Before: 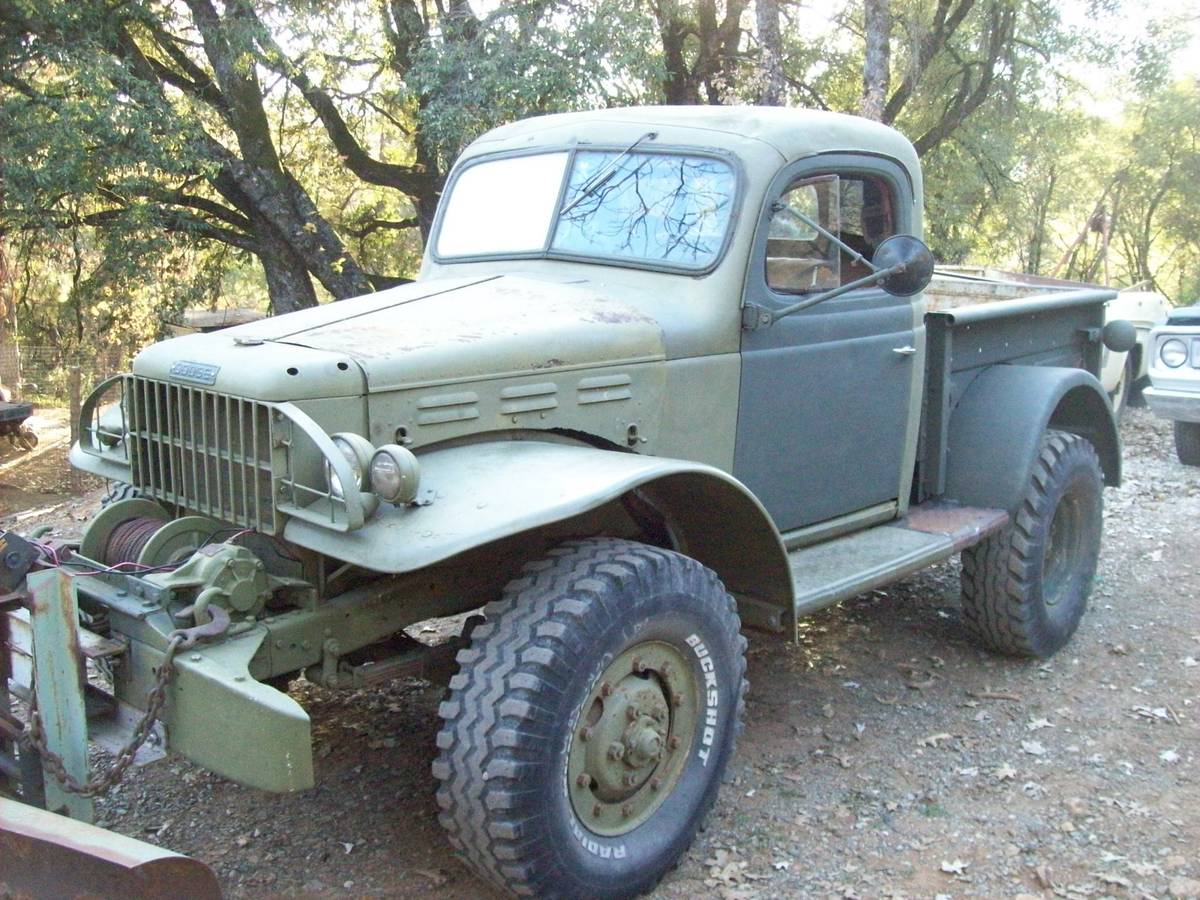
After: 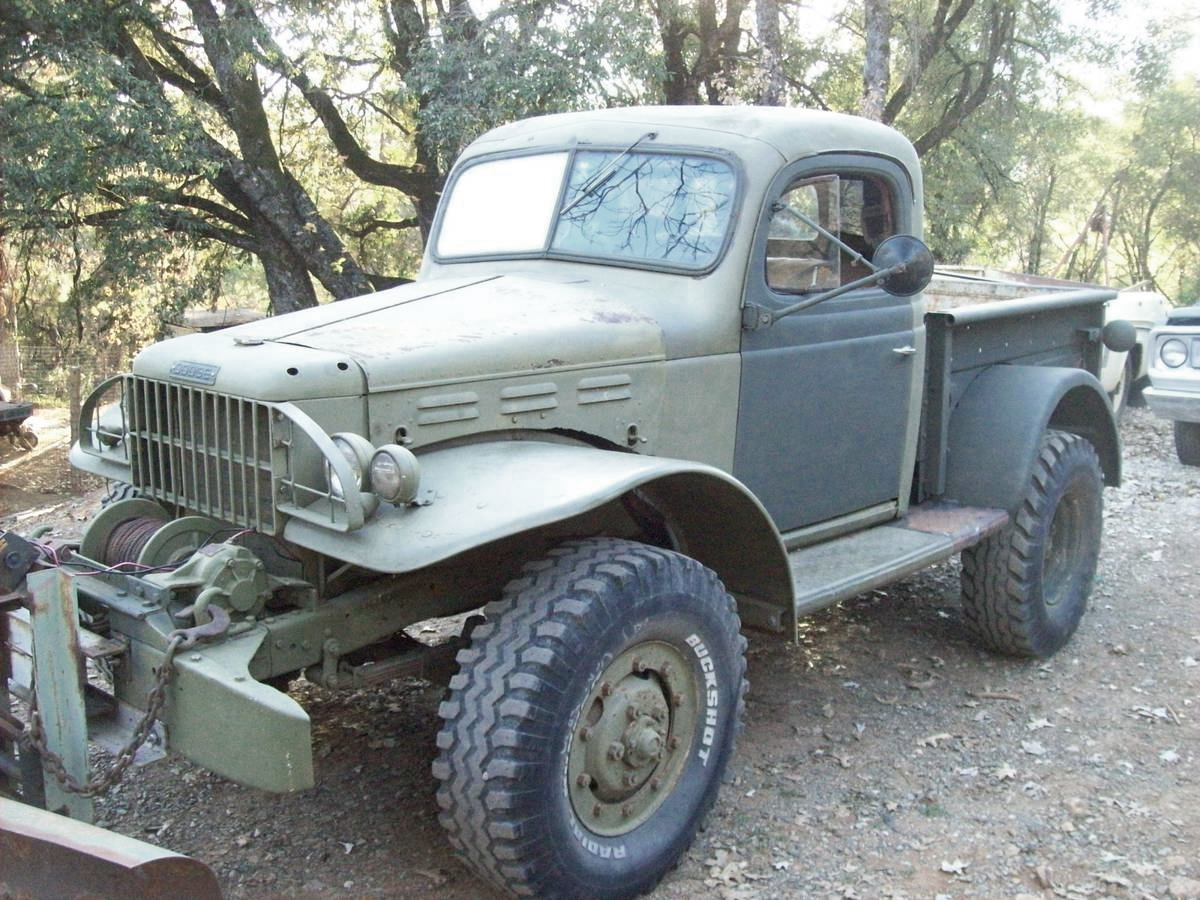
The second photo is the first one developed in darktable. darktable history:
contrast brightness saturation: contrast 0.1, brightness 0.02, saturation 0.02
color zones: curves: ch0 [(0, 0.5) (0.125, 0.4) (0.25, 0.5) (0.375, 0.4) (0.5, 0.4) (0.625, 0.35) (0.75, 0.35) (0.875, 0.5)]; ch1 [(0, 0.35) (0.125, 0.45) (0.25, 0.35) (0.375, 0.35) (0.5, 0.35) (0.625, 0.35) (0.75, 0.45) (0.875, 0.35)]; ch2 [(0, 0.6) (0.125, 0.5) (0.25, 0.5) (0.375, 0.6) (0.5, 0.6) (0.625, 0.5) (0.75, 0.5) (0.875, 0.5)]
